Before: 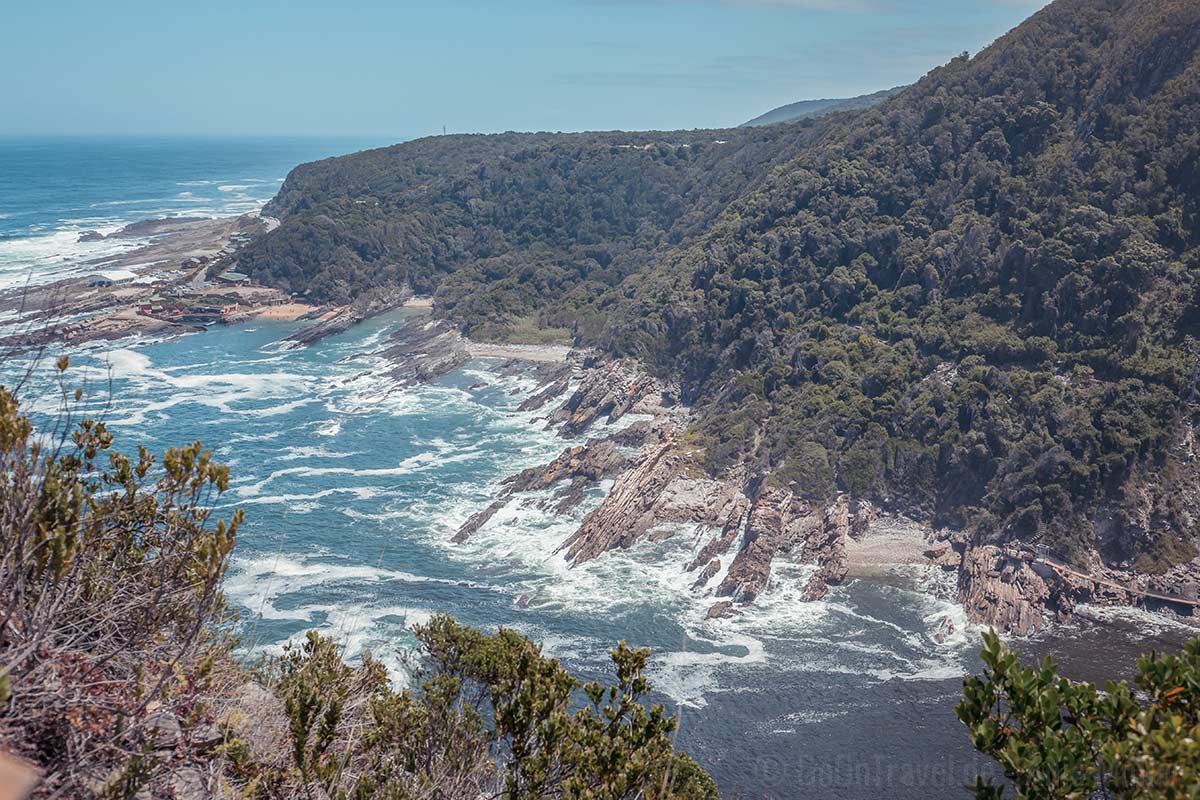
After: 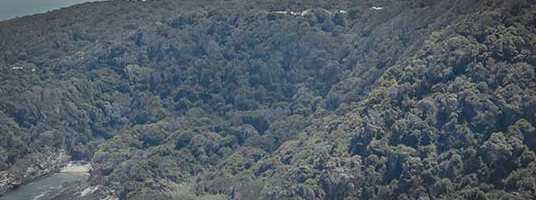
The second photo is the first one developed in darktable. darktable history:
color correction: highlights a* -6.69, highlights b* 0.49
vignetting: automatic ratio true
exposure: exposure 0.191 EV, compensate highlight preservation false
graduated density: density 0.38 EV, hardness 21%, rotation -6.11°, saturation 32%
crop: left 28.64%, top 16.832%, right 26.637%, bottom 58.055%
